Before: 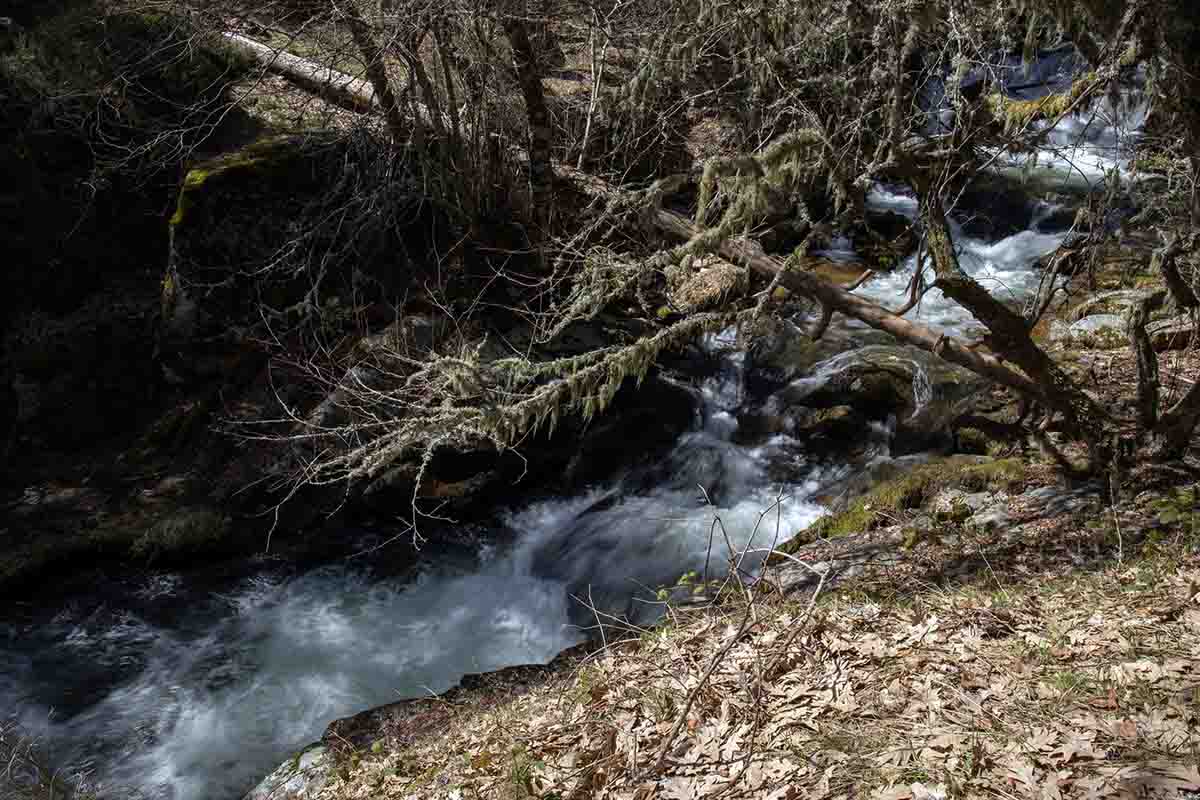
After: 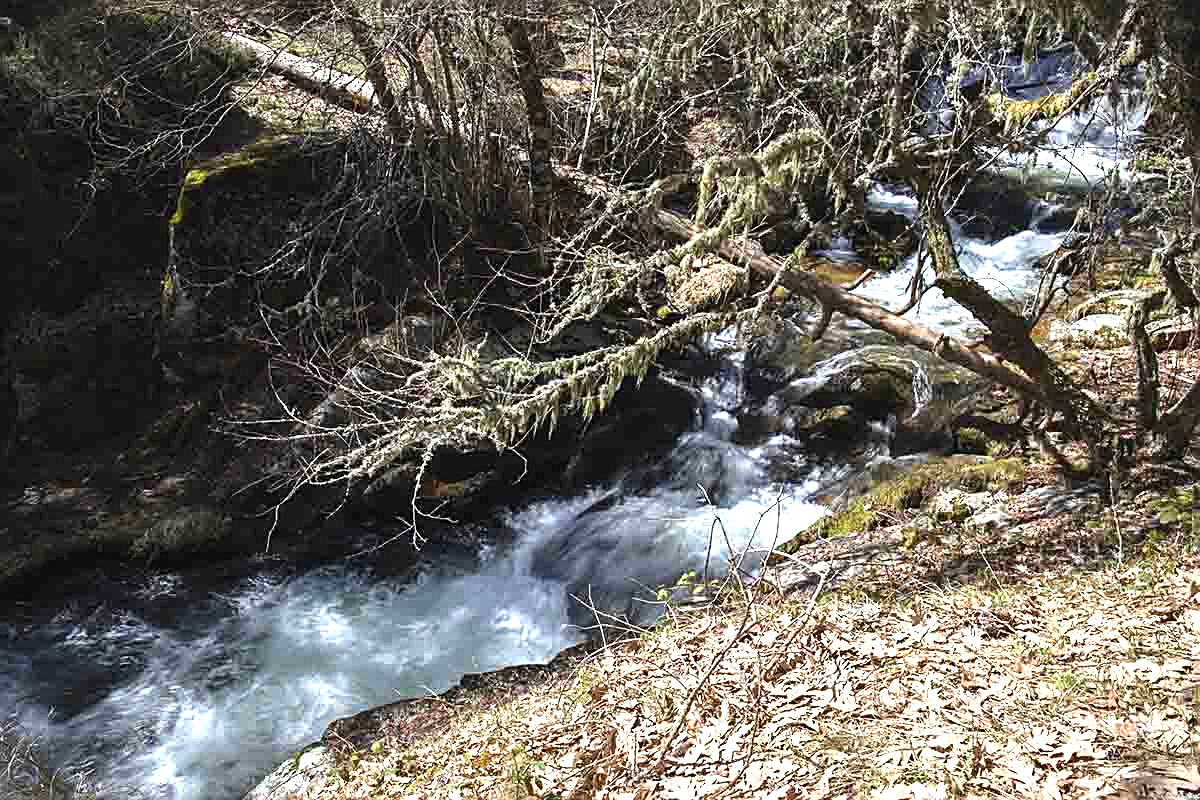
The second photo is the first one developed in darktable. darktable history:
exposure: black level correction -0.002, exposure 1.362 EV, compensate exposure bias true, compensate highlight preservation false
sharpen: on, module defaults
